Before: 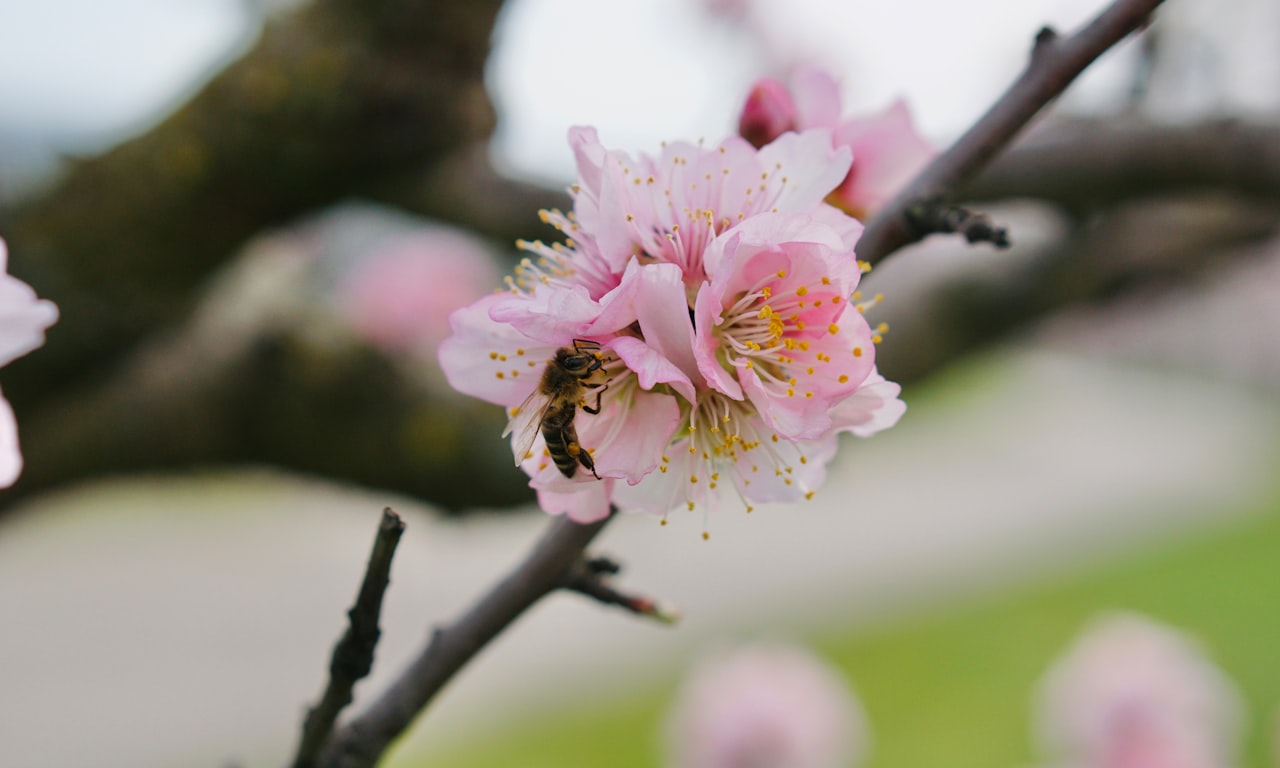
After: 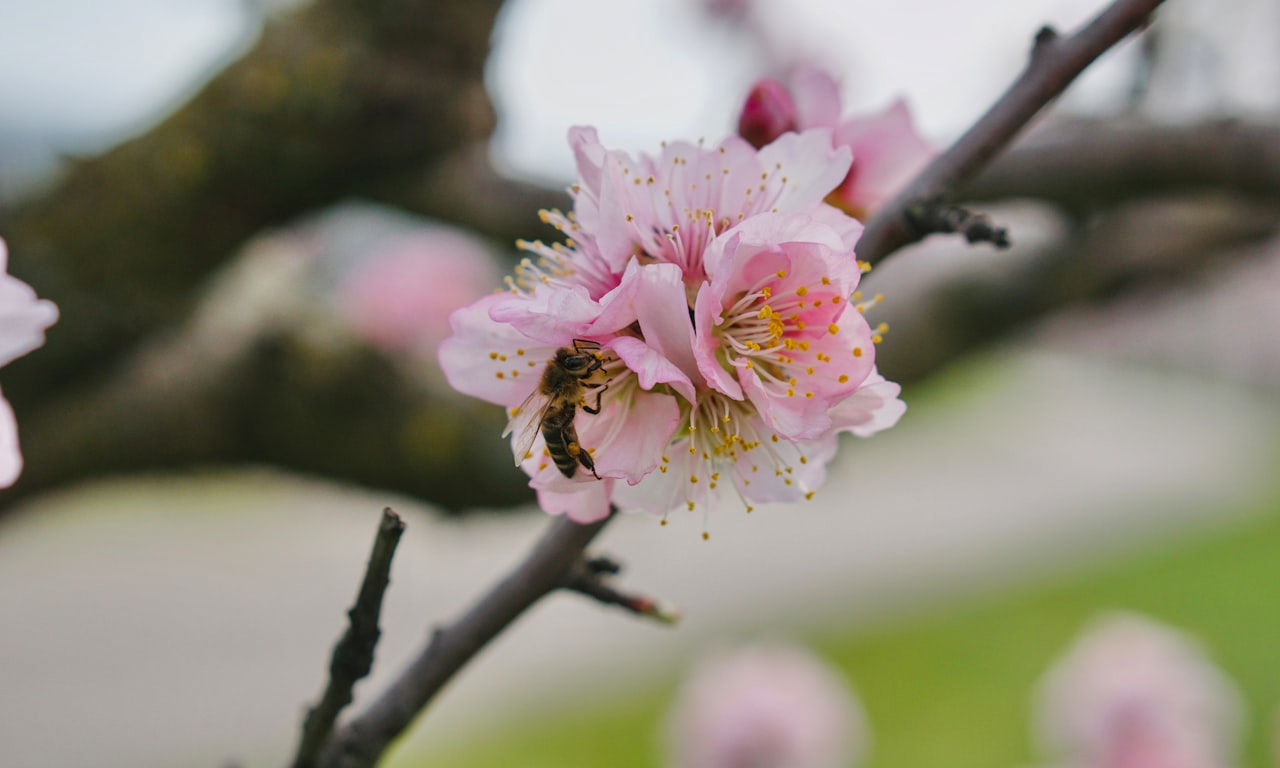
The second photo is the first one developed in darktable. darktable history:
local contrast: detail 110%
shadows and highlights: low approximation 0.01, soften with gaussian
